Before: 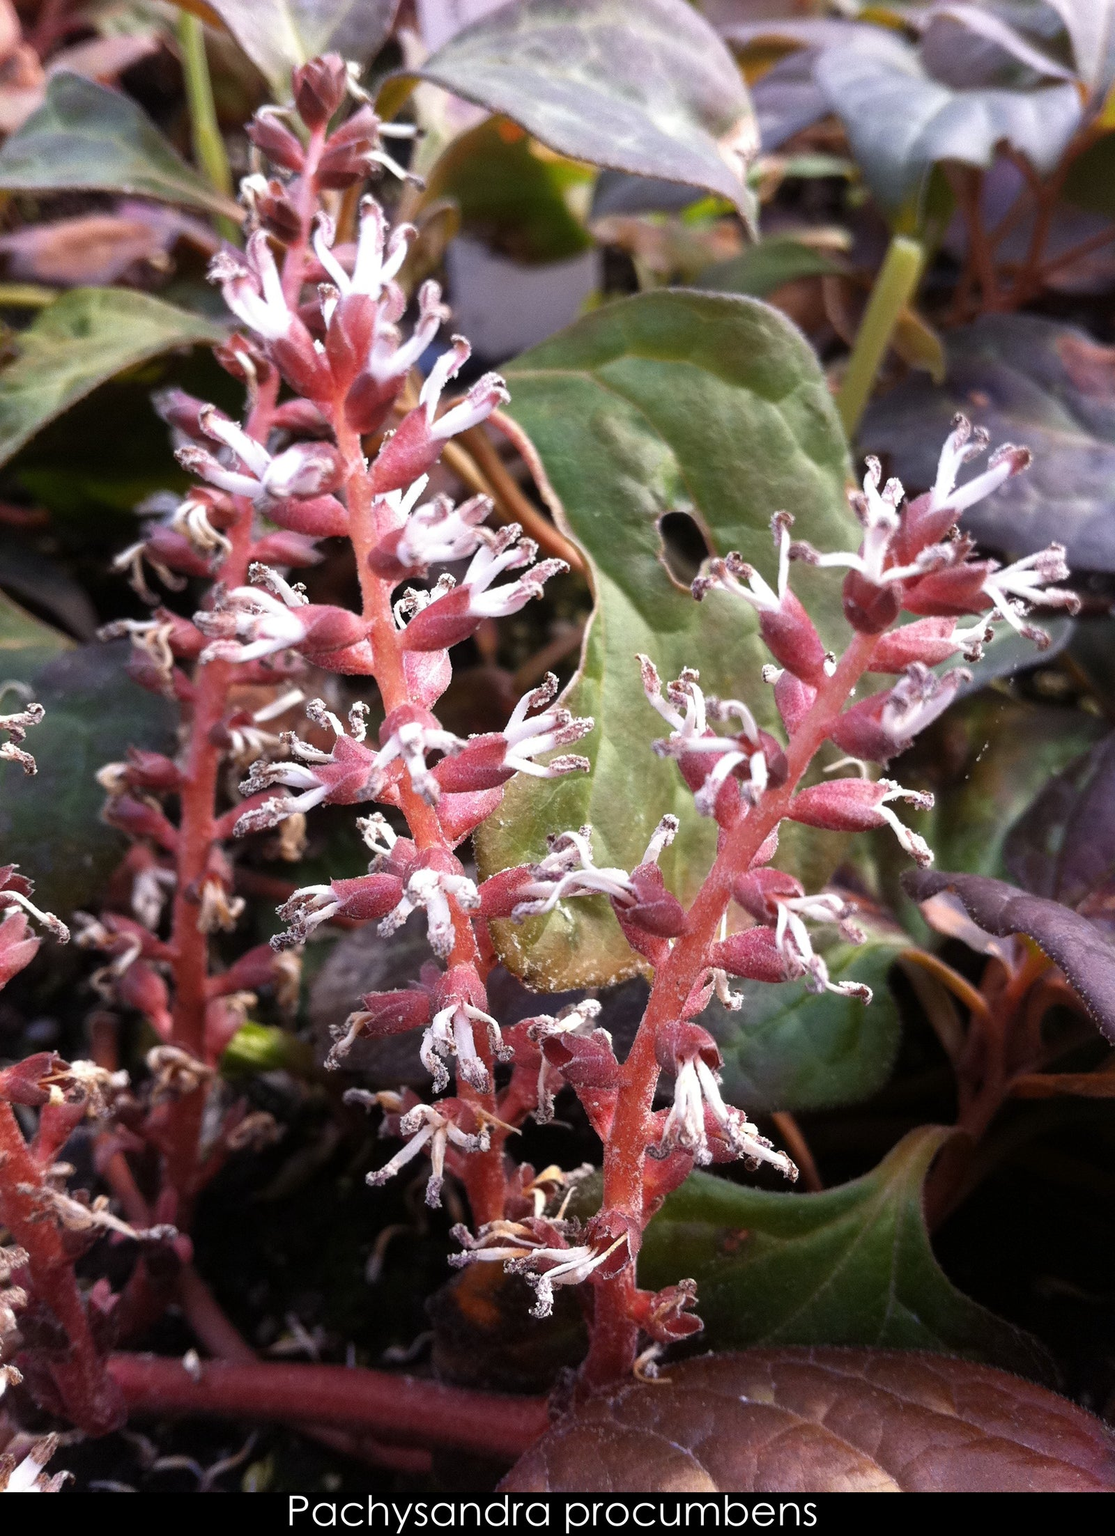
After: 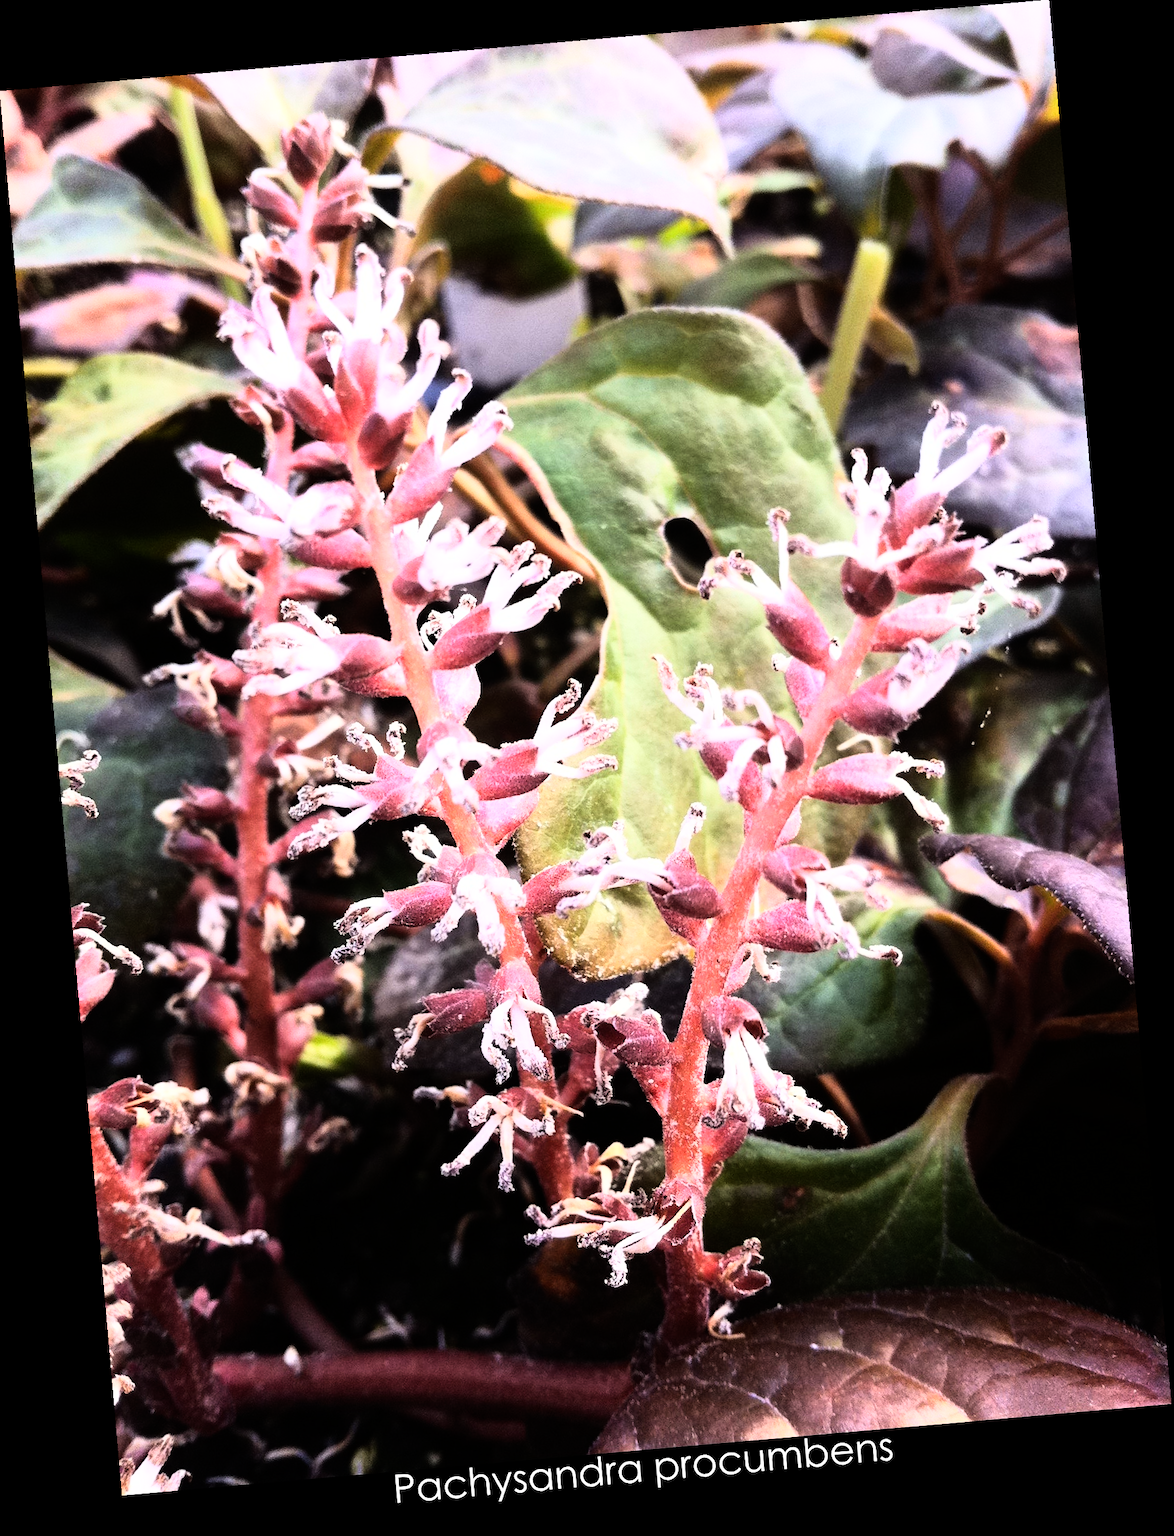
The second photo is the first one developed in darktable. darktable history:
exposure: compensate highlight preservation false
rotate and perspective: rotation -4.98°, automatic cropping off
rgb curve: curves: ch0 [(0, 0) (0.21, 0.15) (0.24, 0.21) (0.5, 0.75) (0.75, 0.96) (0.89, 0.99) (1, 1)]; ch1 [(0, 0.02) (0.21, 0.13) (0.25, 0.2) (0.5, 0.67) (0.75, 0.9) (0.89, 0.97) (1, 1)]; ch2 [(0, 0.02) (0.21, 0.13) (0.25, 0.2) (0.5, 0.67) (0.75, 0.9) (0.89, 0.97) (1, 1)], compensate middle gray true
